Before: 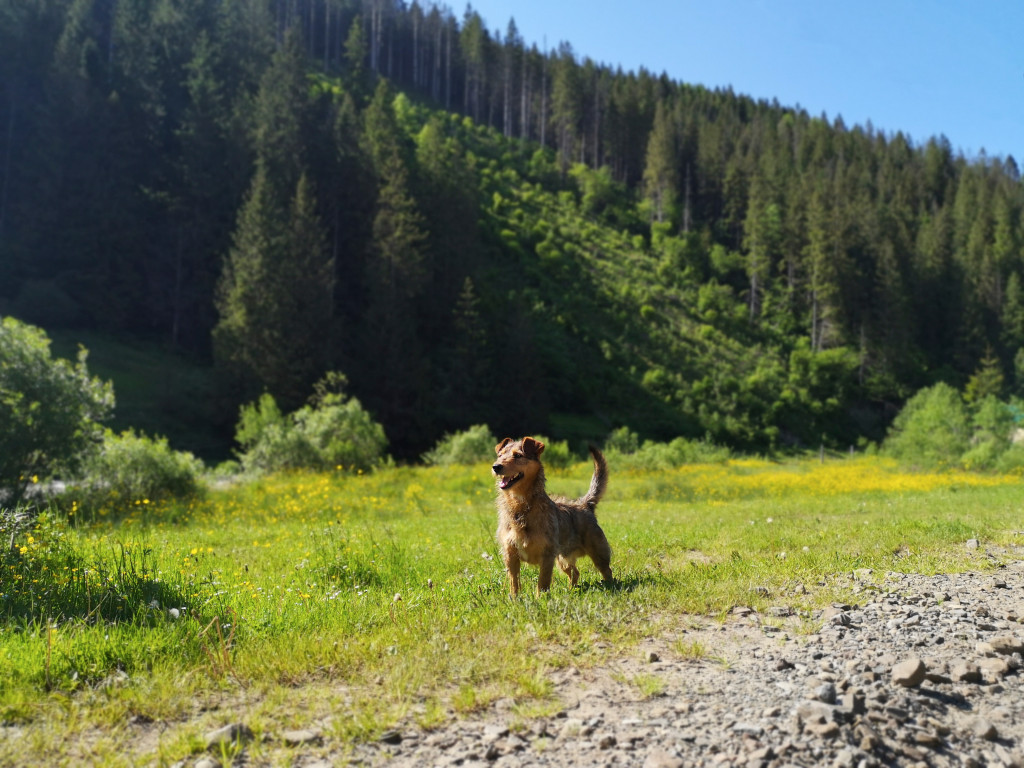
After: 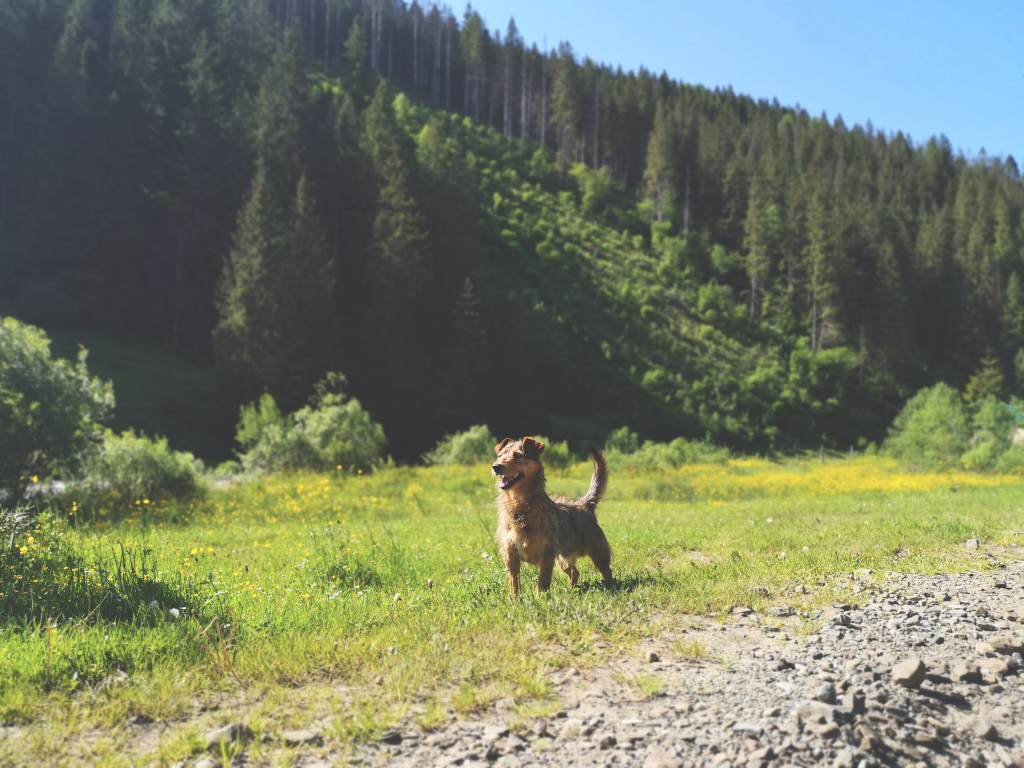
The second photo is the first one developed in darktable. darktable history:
contrast brightness saturation: contrast 0.14
exposure: black level correction -0.041, exposure 0.064 EV, compensate highlight preservation false
